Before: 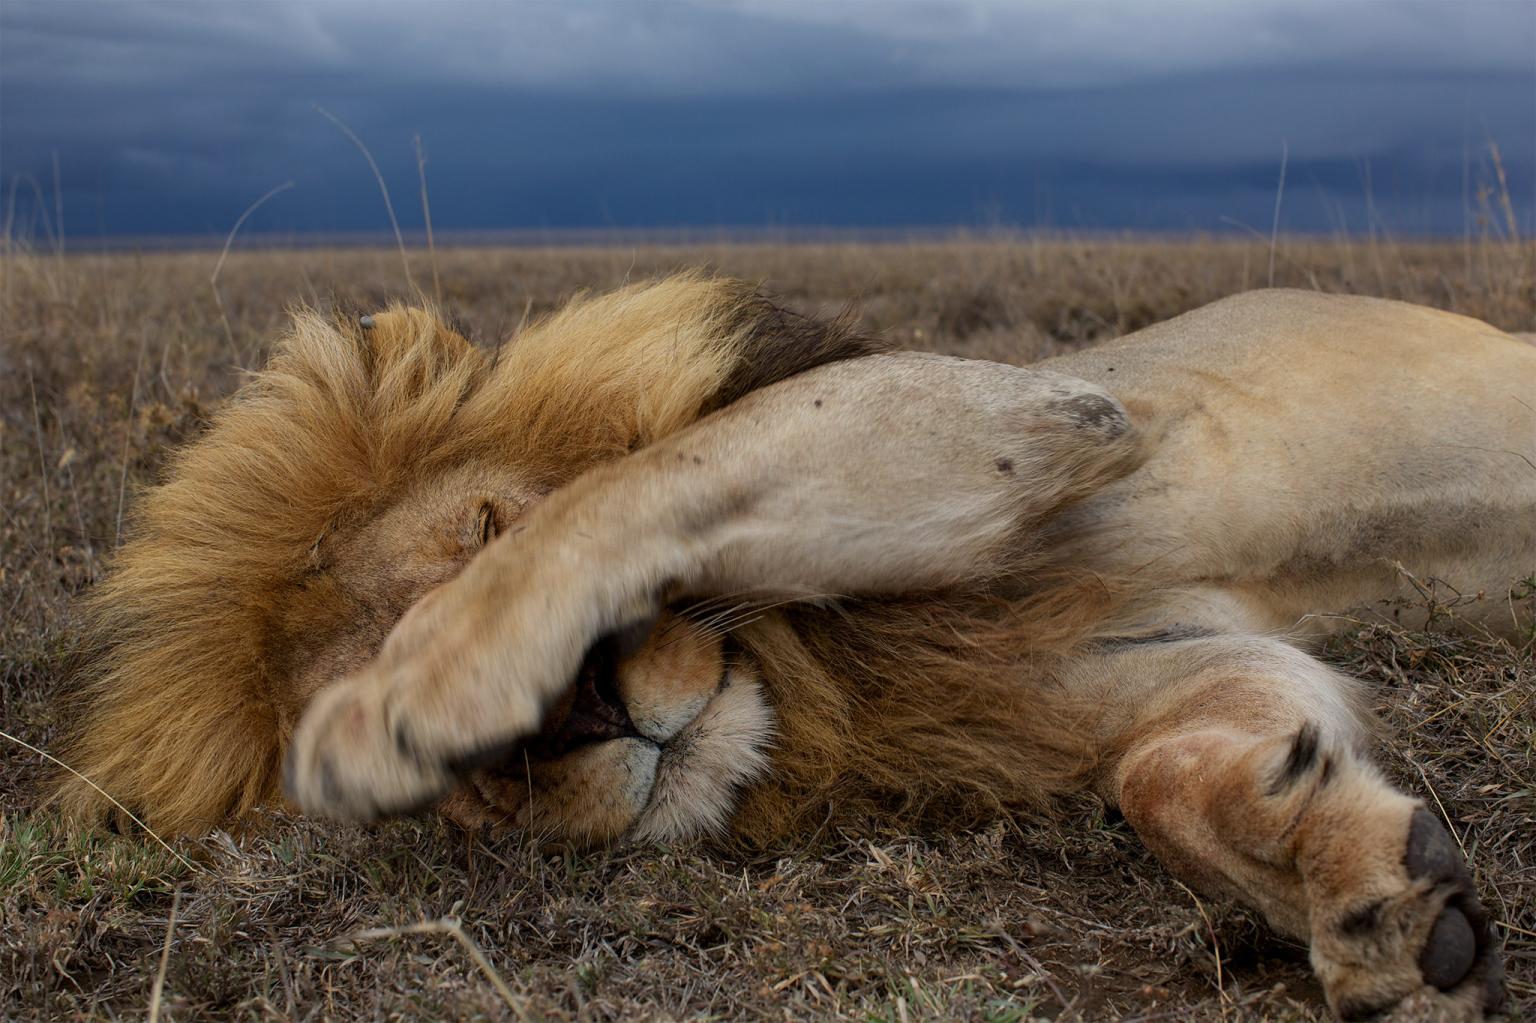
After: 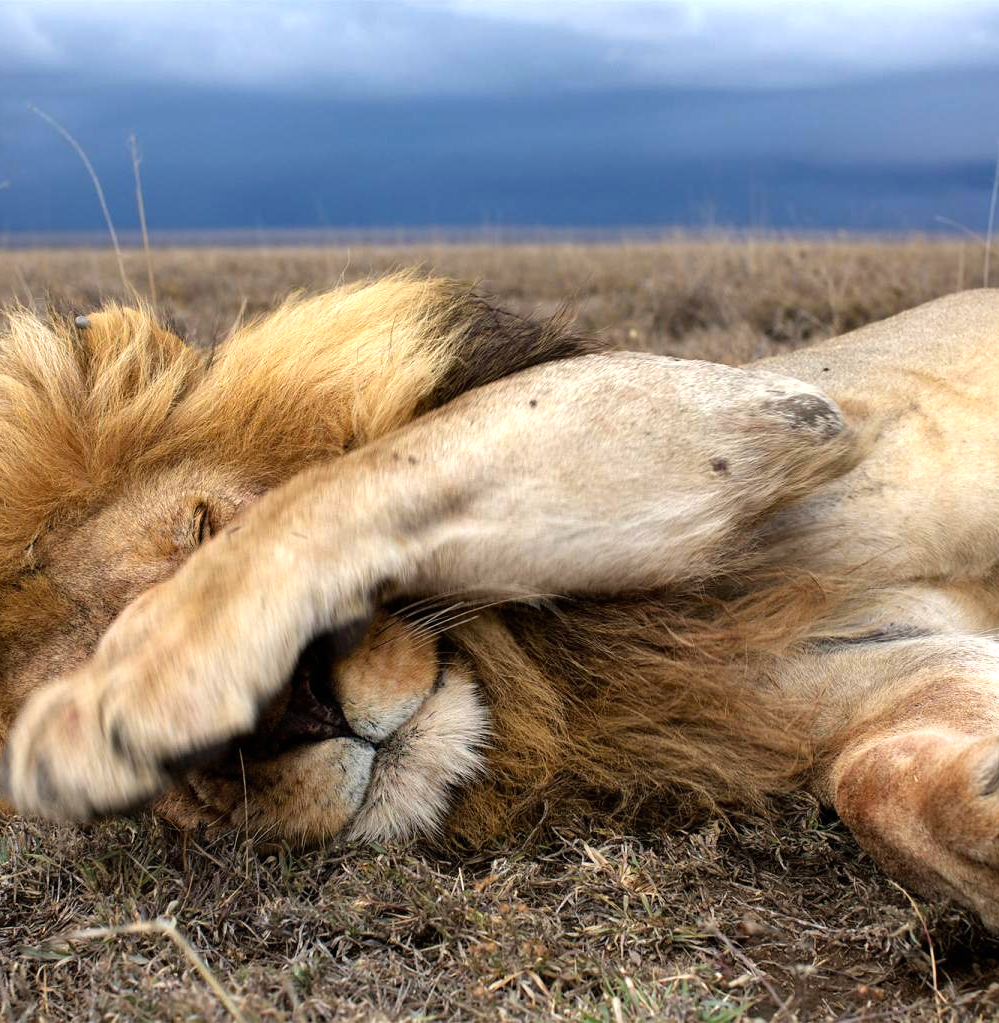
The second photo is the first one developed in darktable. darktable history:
crop and rotate: left 18.604%, right 16.342%
shadows and highlights: shadows 36.61, highlights -27.38, soften with gaussian
tone equalizer: -8 EV -0.779 EV, -7 EV -0.71 EV, -6 EV -0.598 EV, -5 EV -0.366 EV, -3 EV 0.391 EV, -2 EV 0.6 EV, -1 EV 0.678 EV, +0 EV 0.75 EV
exposure: black level correction 0, exposure 0.498 EV, compensate highlight preservation false
